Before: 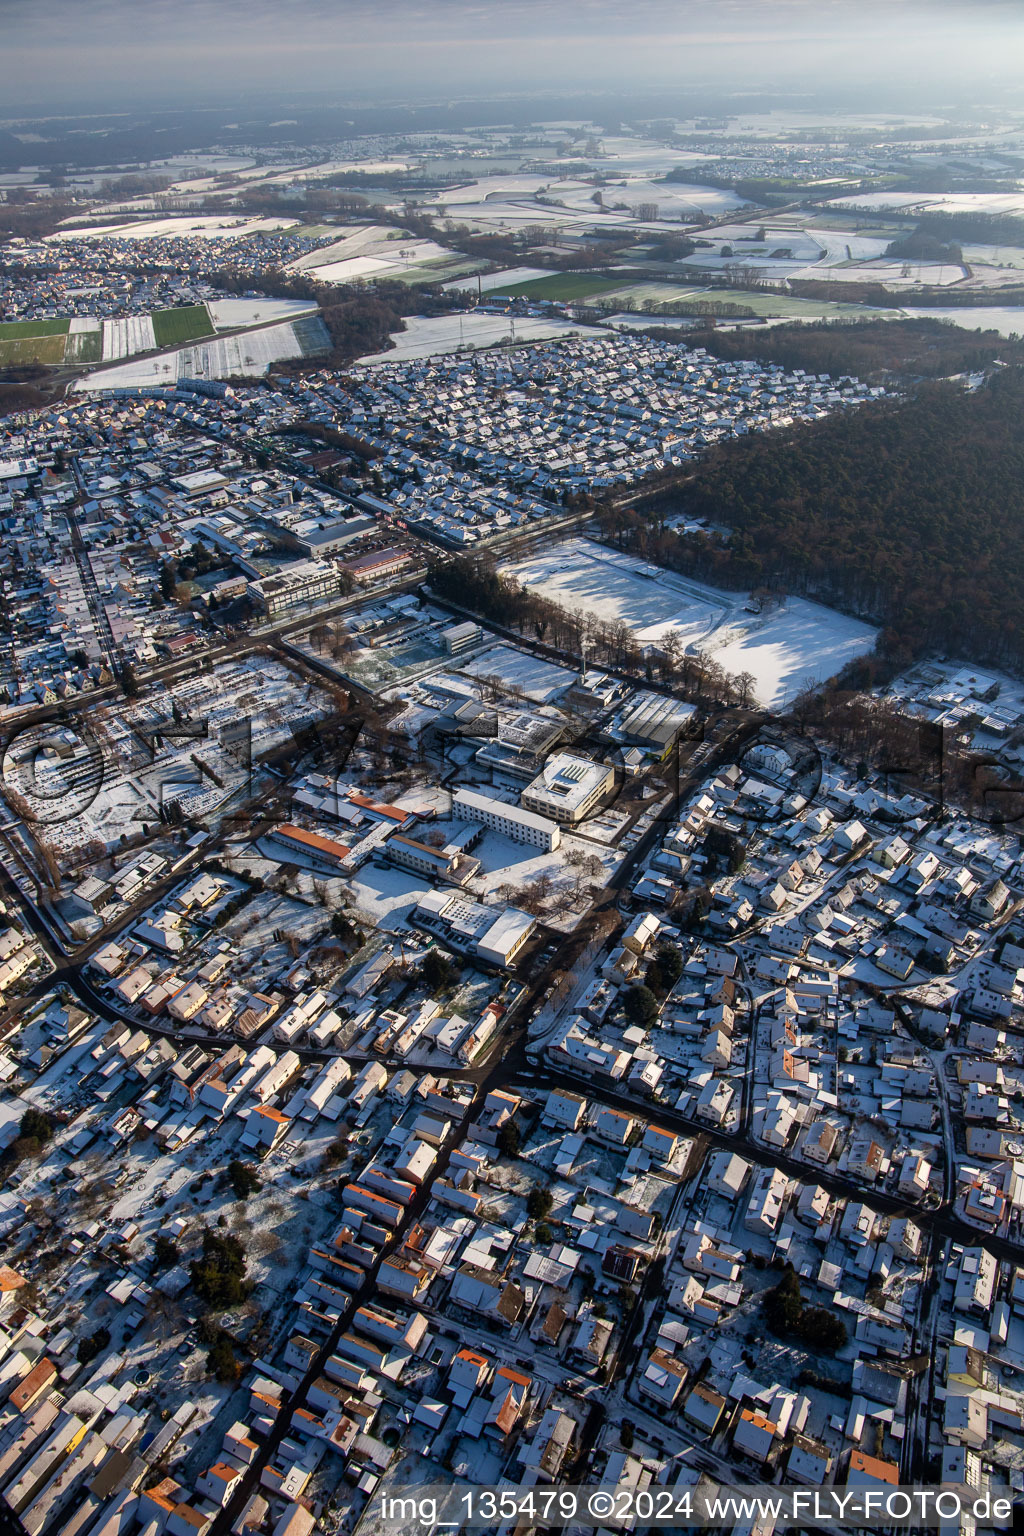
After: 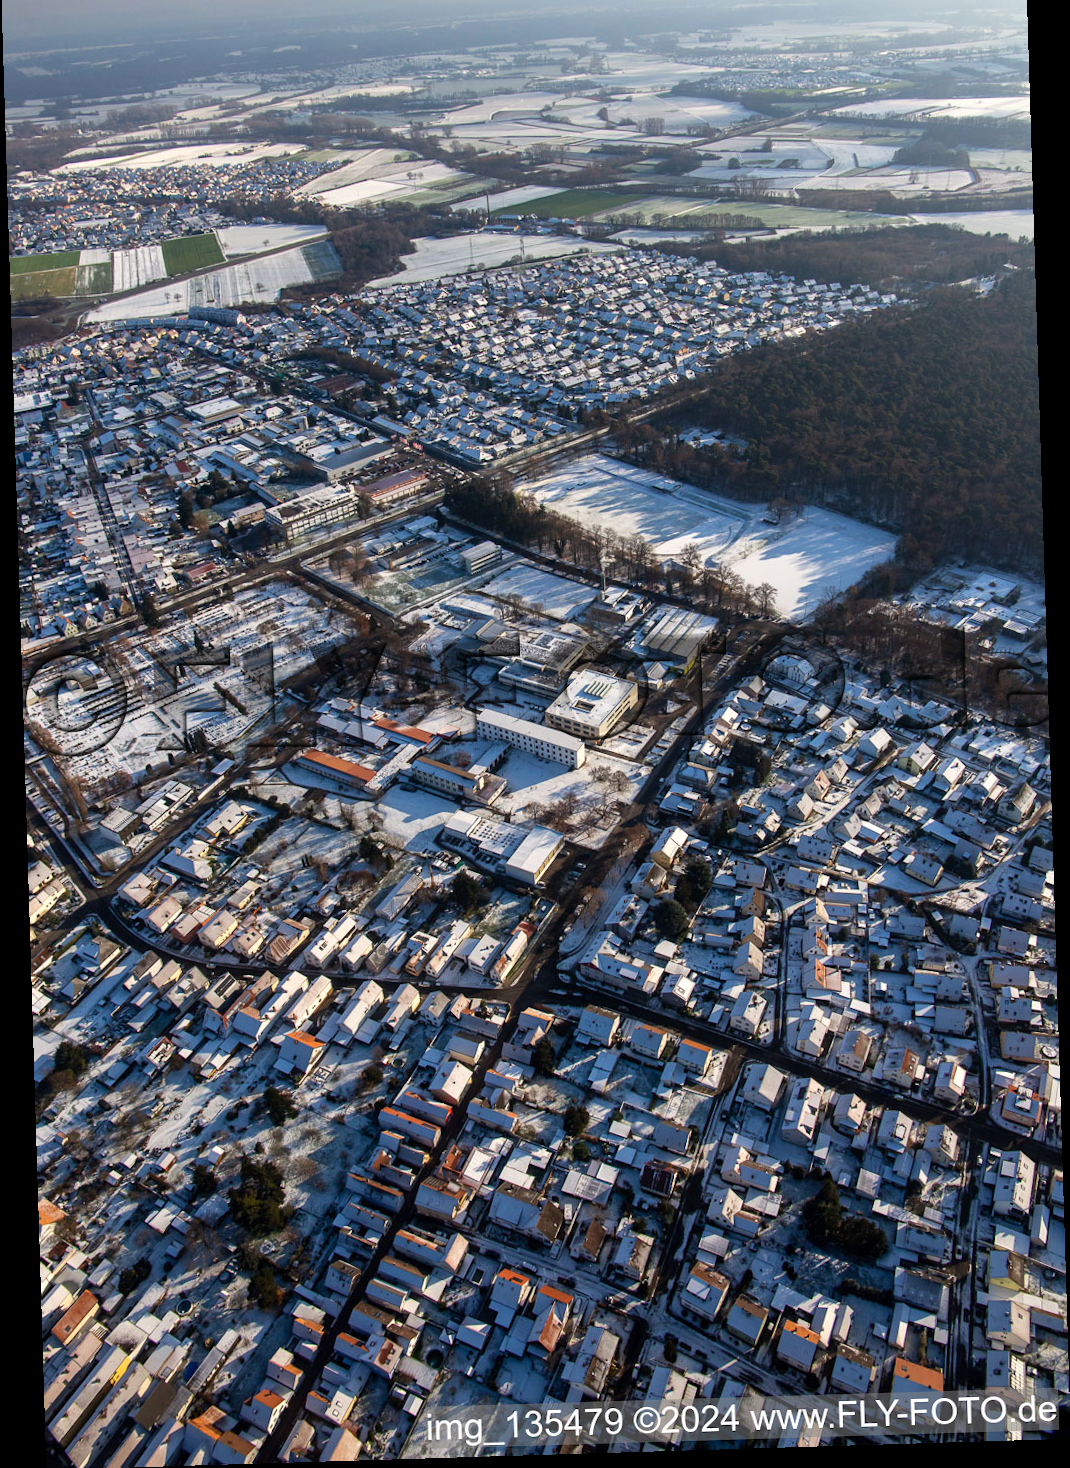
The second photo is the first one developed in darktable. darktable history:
crop and rotate: top 6.25%
rotate and perspective: rotation -1.75°, automatic cropping off
exposure: exposure 0.131 EV, compensate highlight preservation false
